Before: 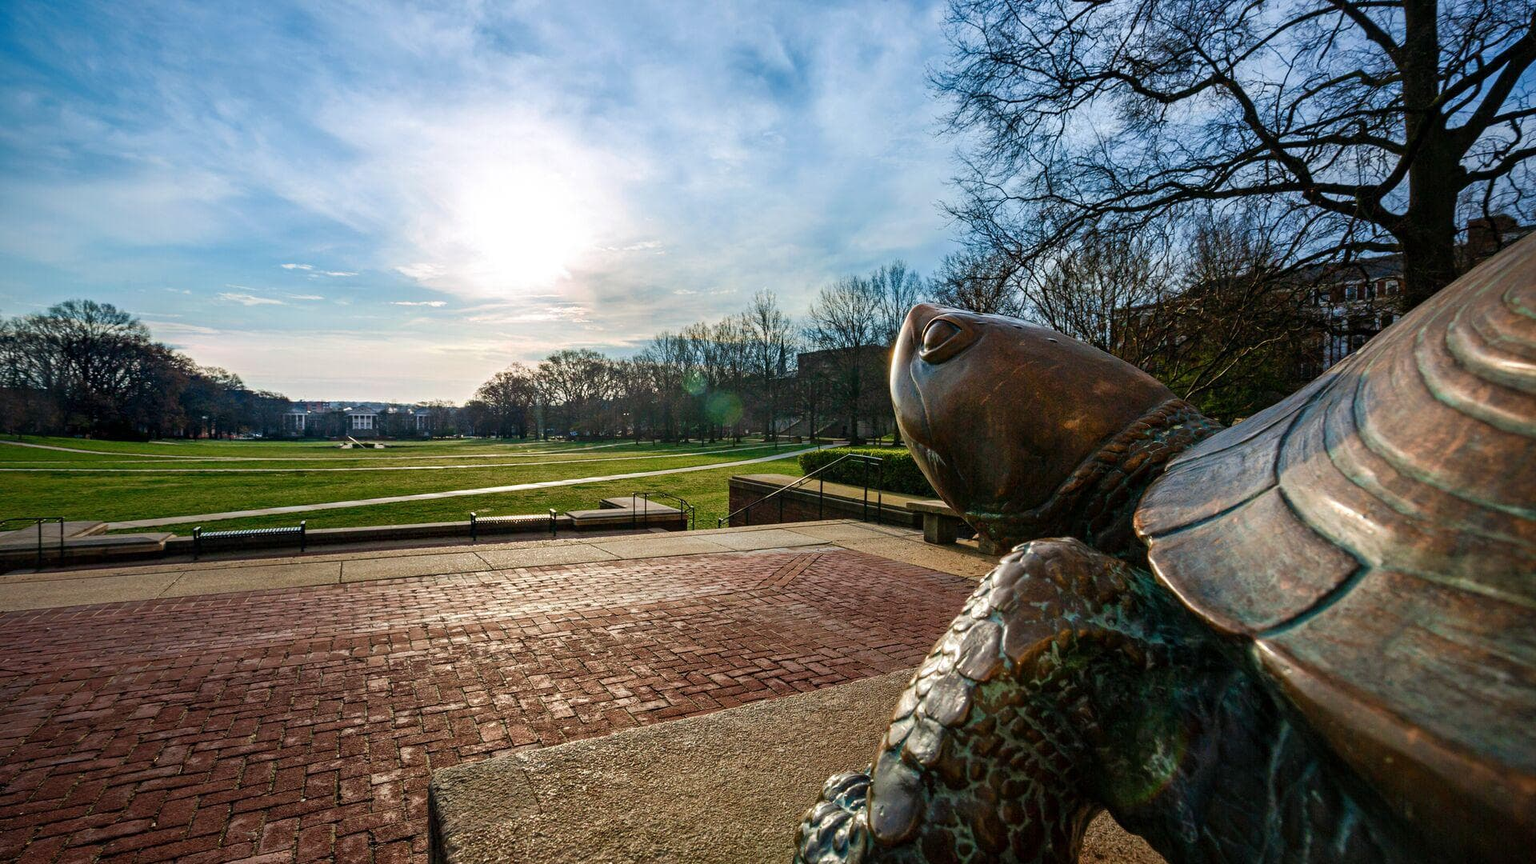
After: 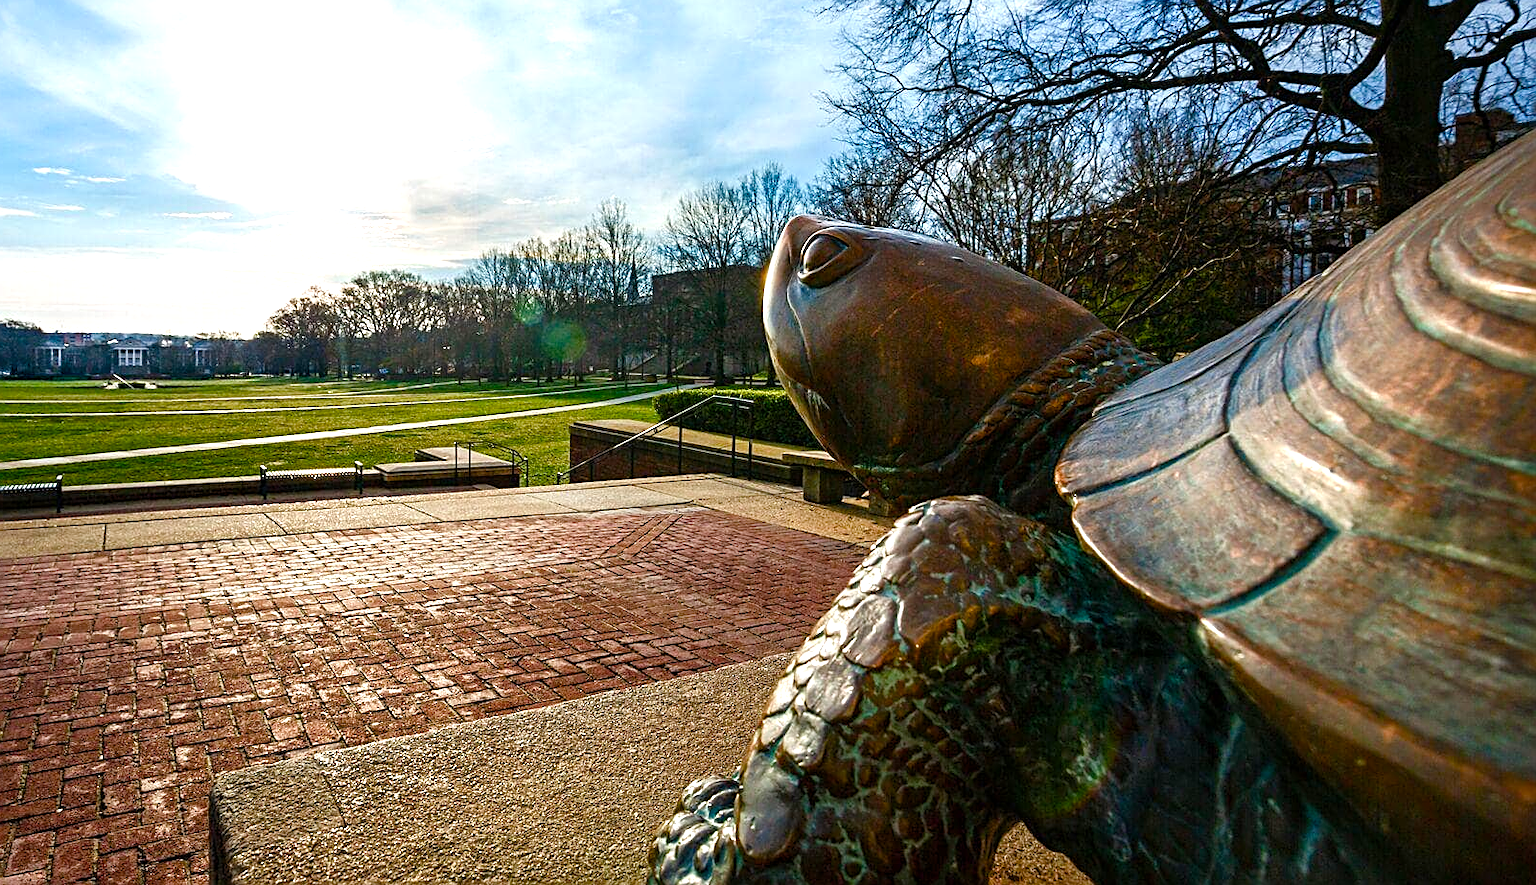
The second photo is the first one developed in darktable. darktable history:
sharpen: on, module defaults
crop: left 16.511%, top 14.386%
color balance rgb: linear chroma grading › mid-tones 7.865%, perceptual saturation grading › global saturation 20%, perceptual saturation grading › highlights -49.23%, perceptual saturation grading › shadows 24.363%, perceptual brilliance grading › global brilliance 17.193%, global vibrance 20%
